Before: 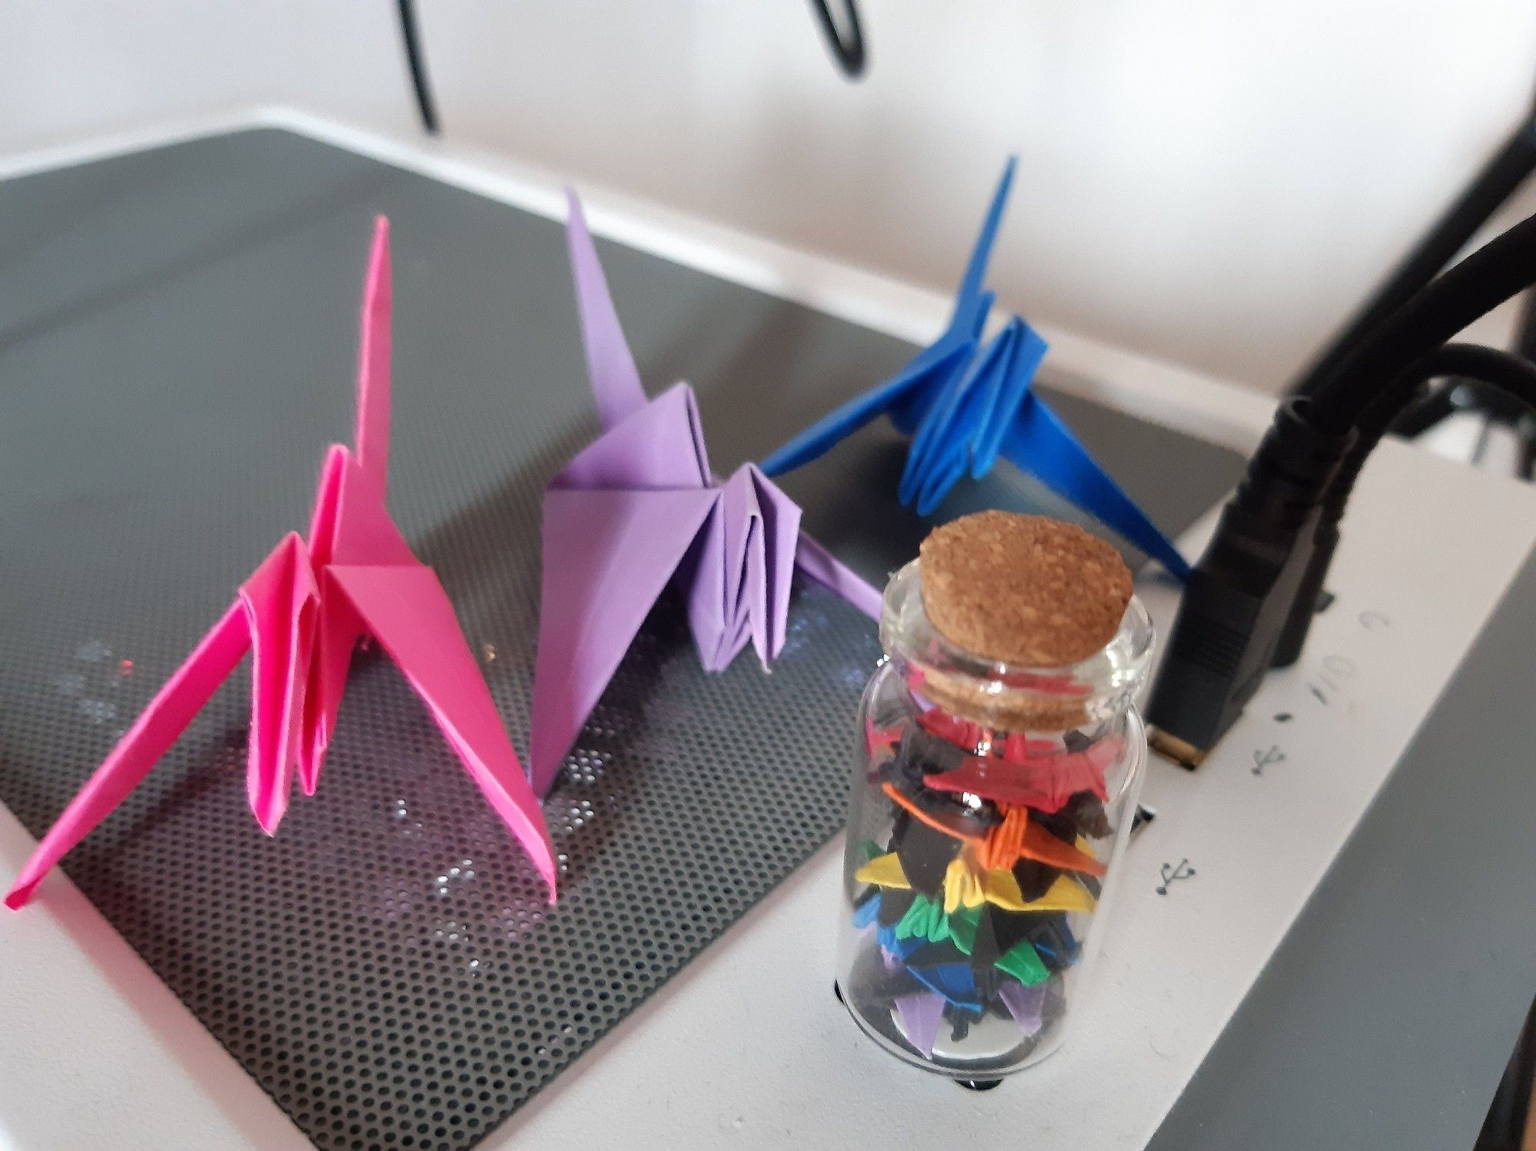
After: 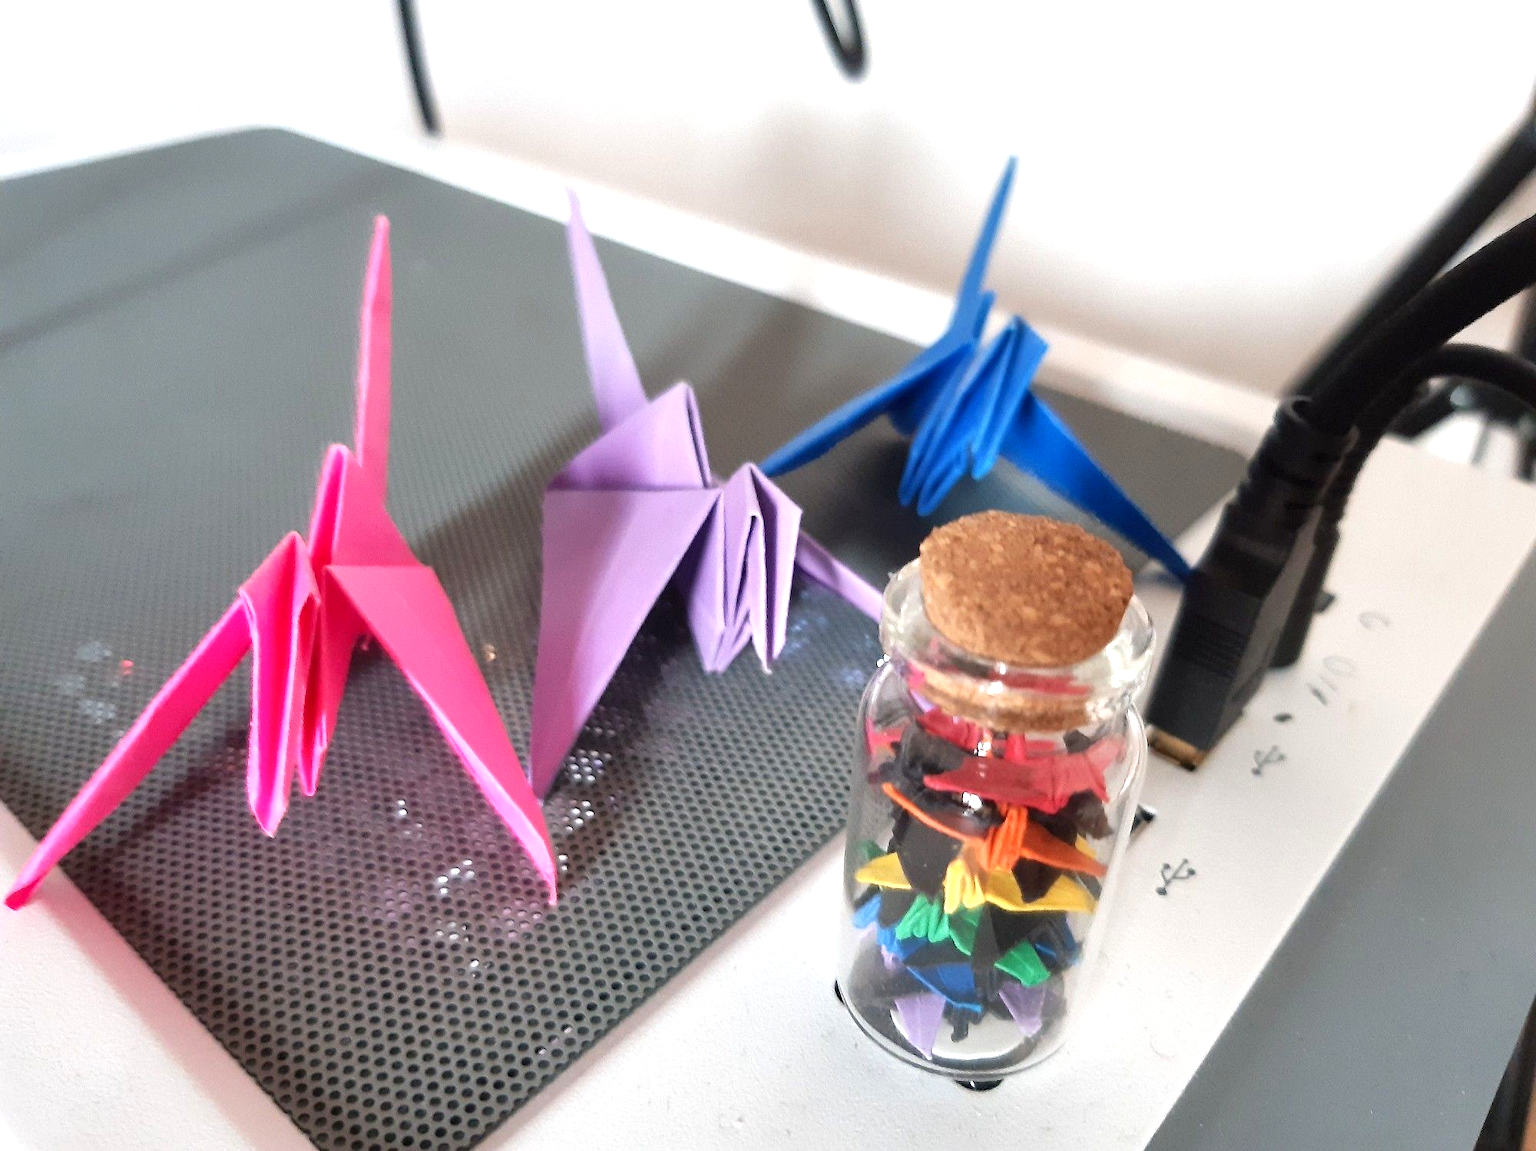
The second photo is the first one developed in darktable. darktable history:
local contrast: mode bilateral grid, contrast 20, coarseness 49, detail 119%, midtone range 0.2
exposure: black level correction 0, exposure 0.703 EV, compensate highlight preservation false
